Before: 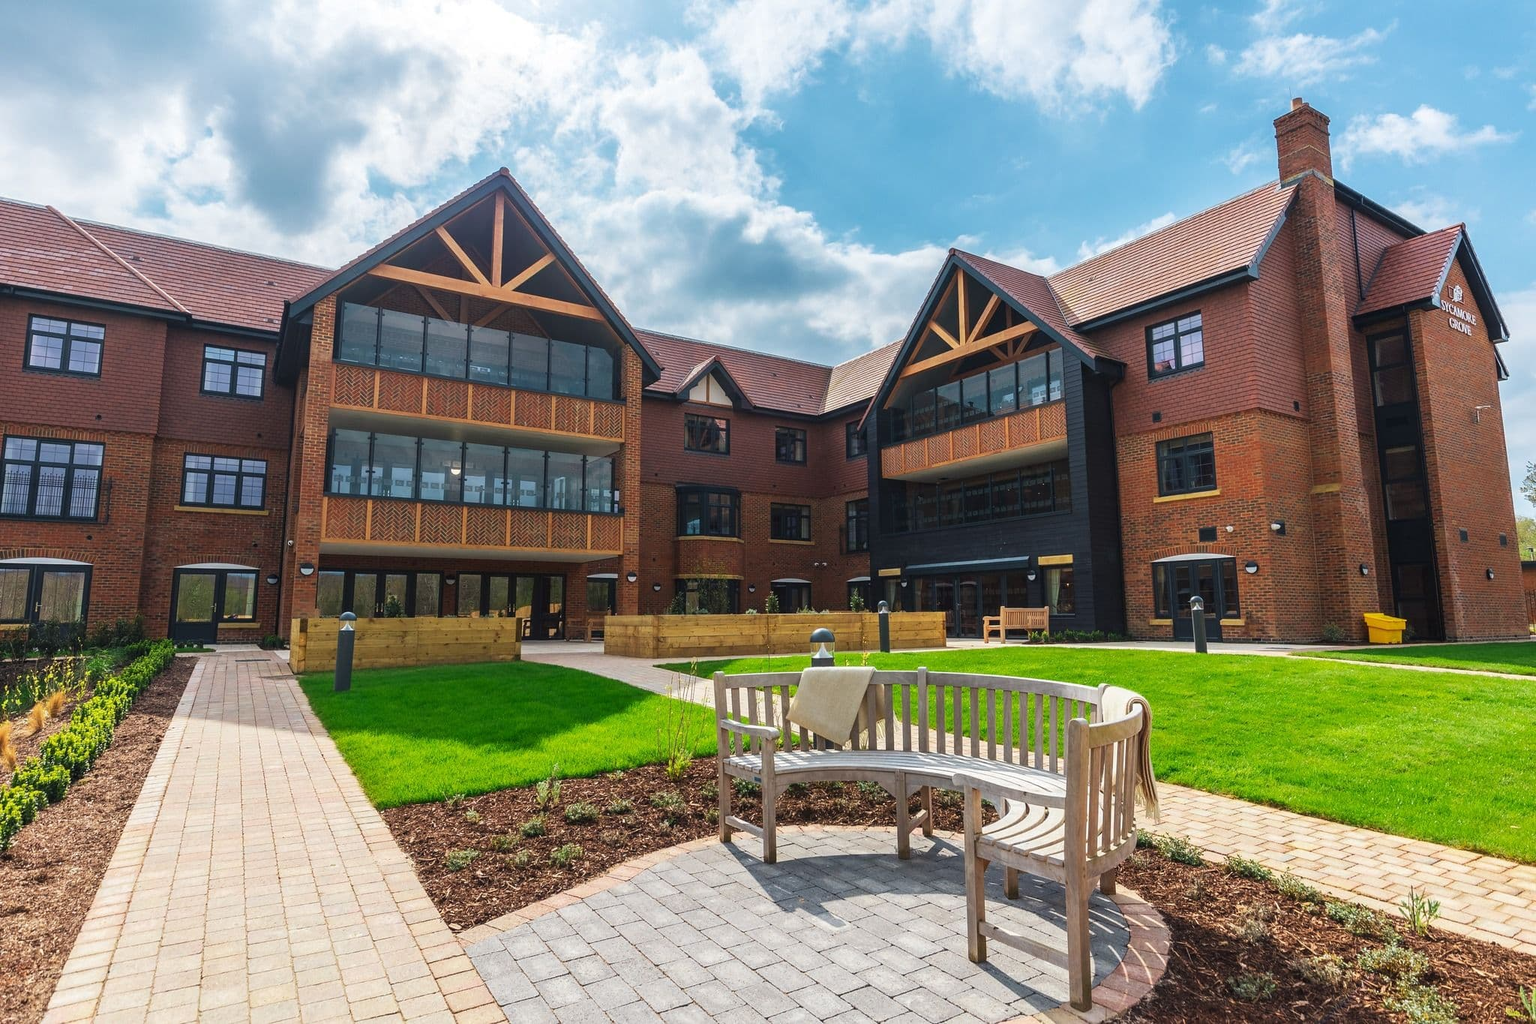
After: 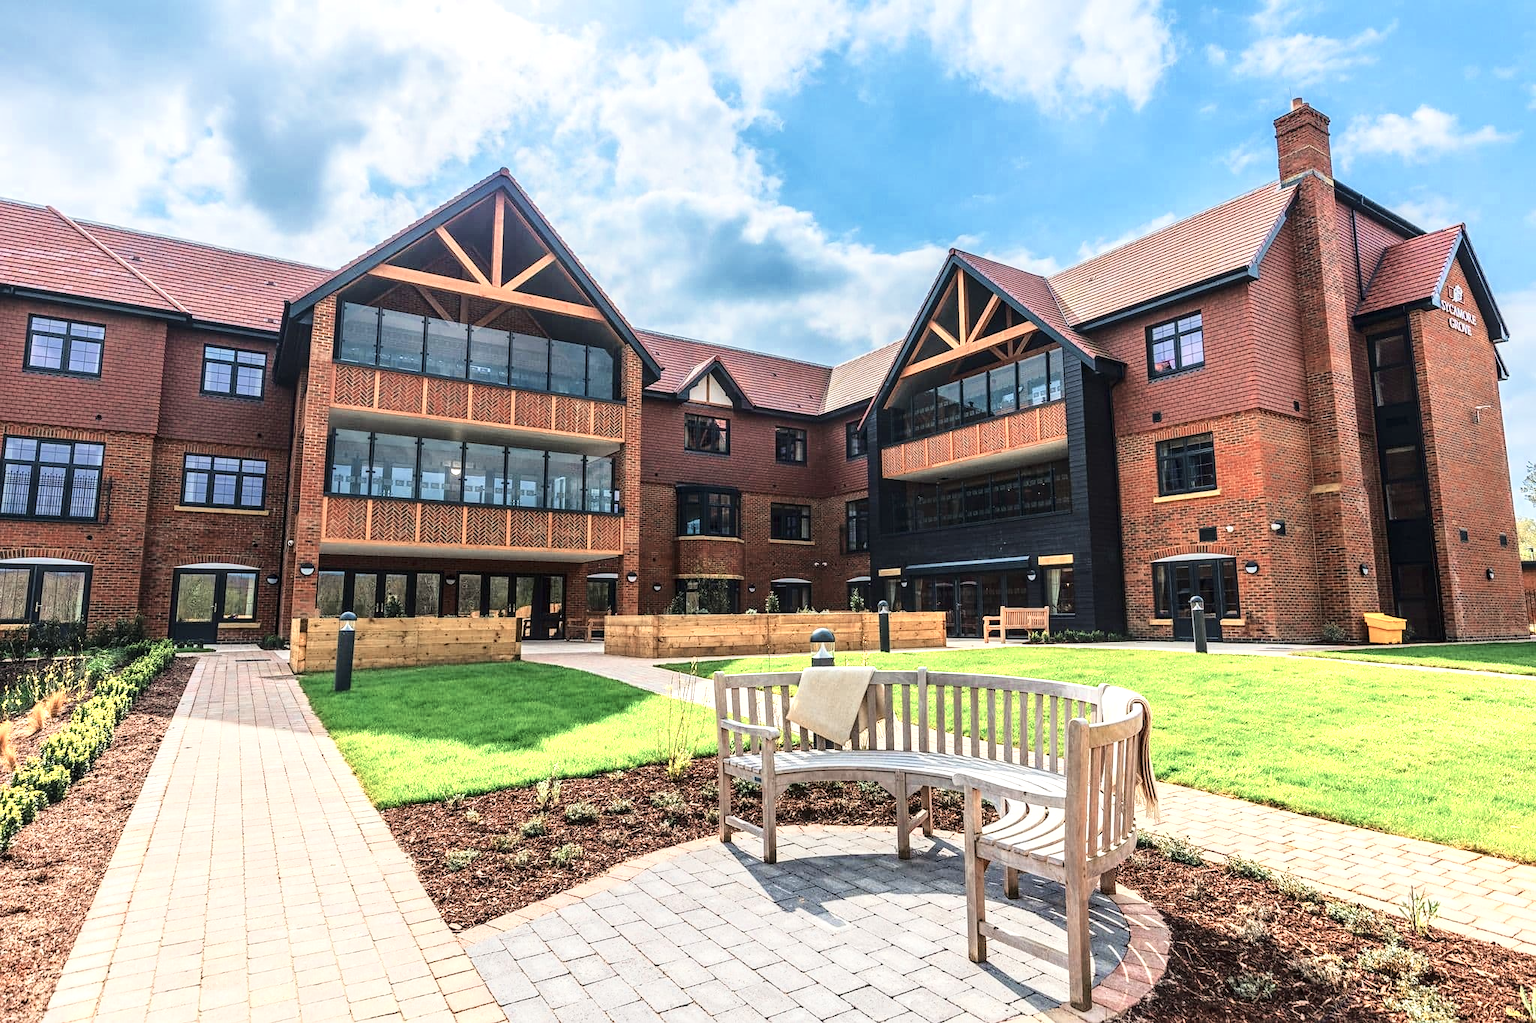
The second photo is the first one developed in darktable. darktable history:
base curve: curves: ch0 [(0, 0) (0.028, 0.03) (0.121, 0.232) (0.46, 0.748) (0.859, 0.968) (1, 1)]
color zones: curves: ch0 [(0, 0.473) (0.001, 0.473) (0.226, 0.548) (0.4, 0.589) (0.525, 0.54) (0.728, 0.403) (0.999, 0.473) (1, 0.473)]; ch1 [(0, 0.619) (0.001, 0.619) (0.234, 0.388) (0.4, 0.372) (0.528, 0.422) (0.732, 0.53) (0.999, 0.619) (1, 0.619)]; ch2 [(0, 0.547) (0.001, 0.547) (0.226, 0.45) (0.4, 0.525) (0.525, 0.585) (0.8, 0.511) (0.999, 0.547) (1, 0.547)]
sharpen: amount 0.212
local contrast: detail 130%
